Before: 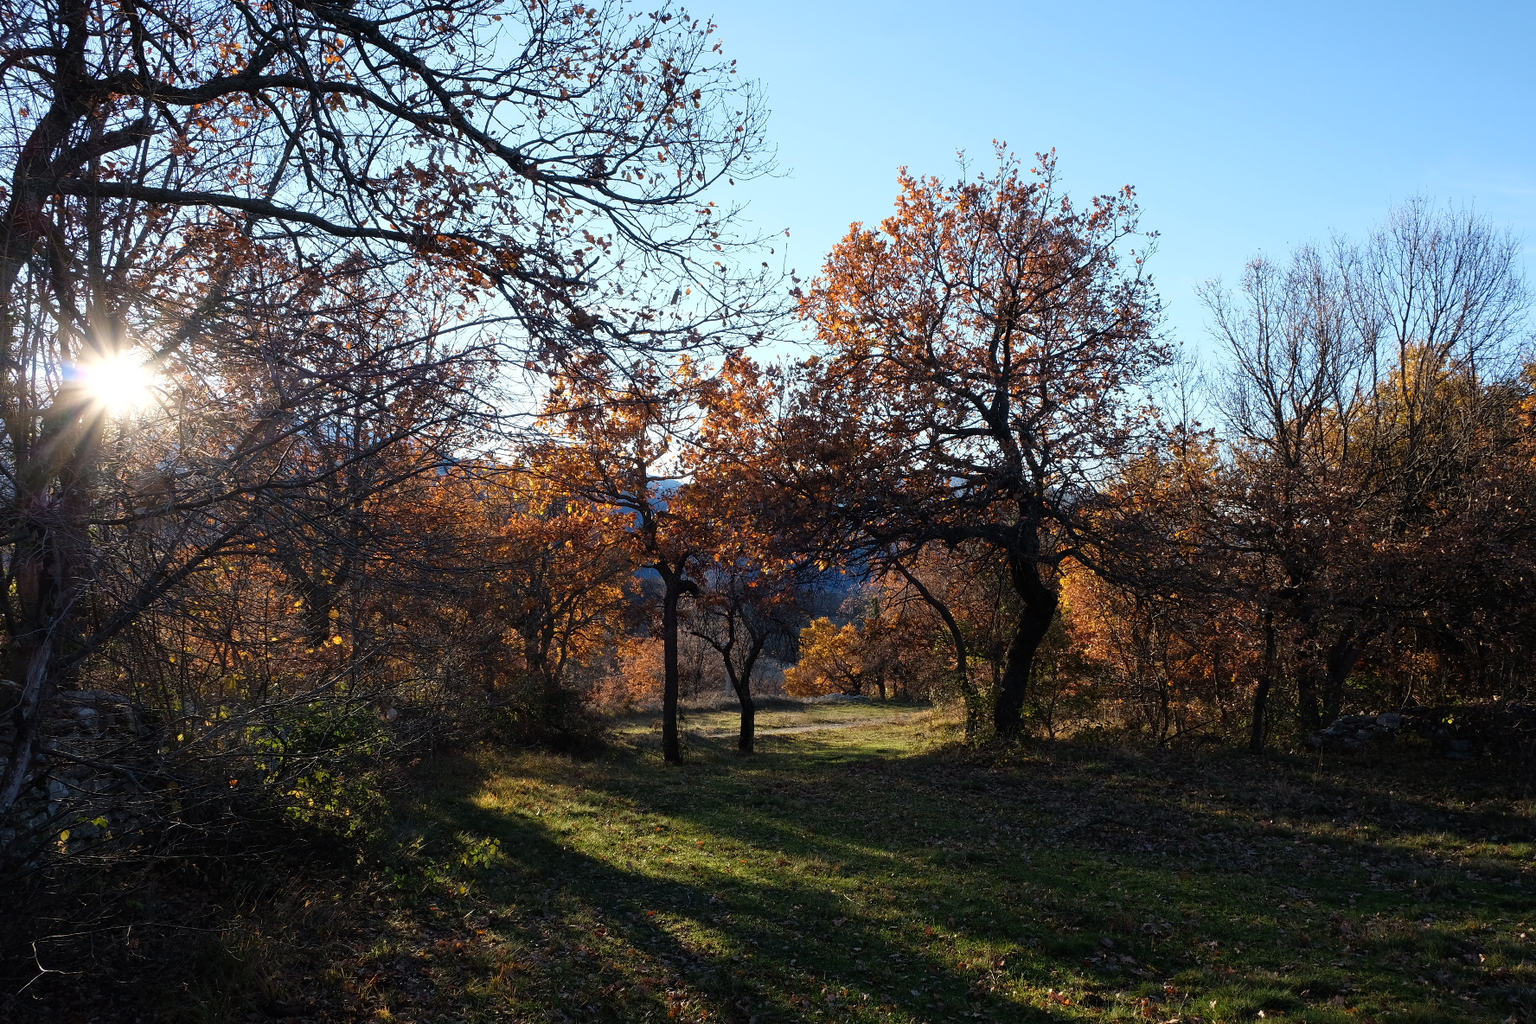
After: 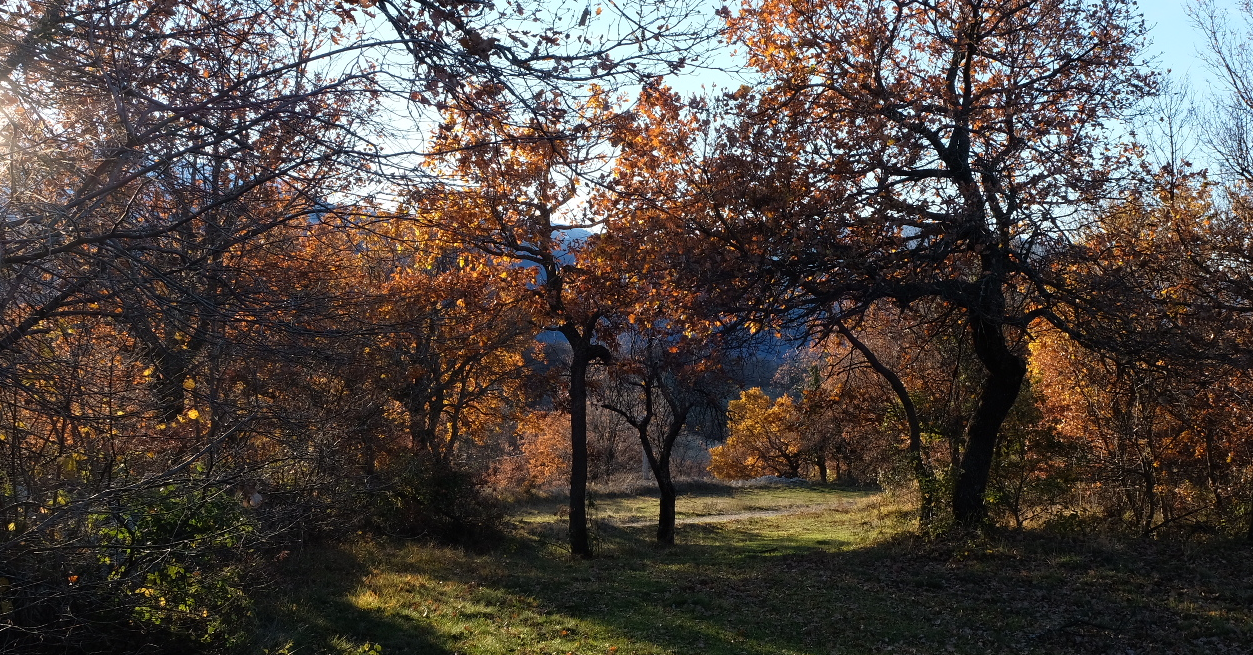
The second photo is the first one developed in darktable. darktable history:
crop: left 11.123%, top 27.61%, right 18.3%, bottom 17.034%
color balance rgb: on, module defaults
